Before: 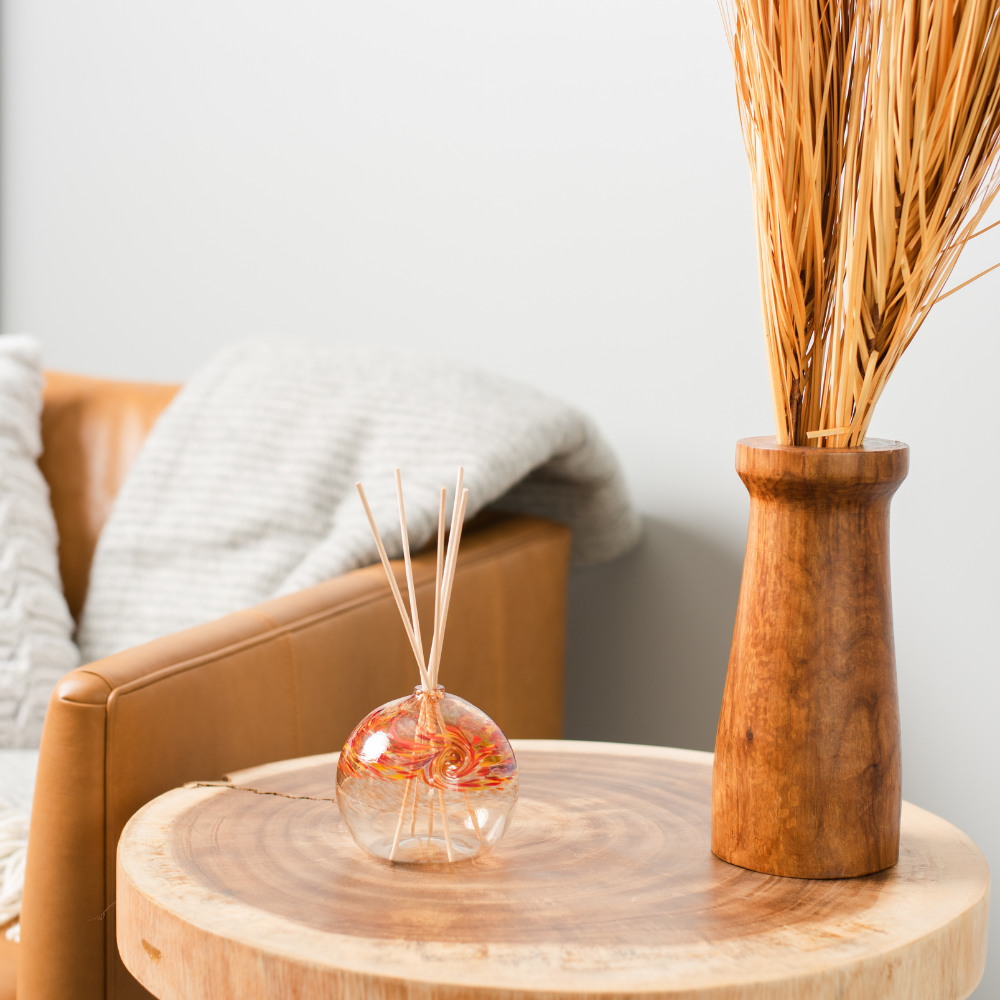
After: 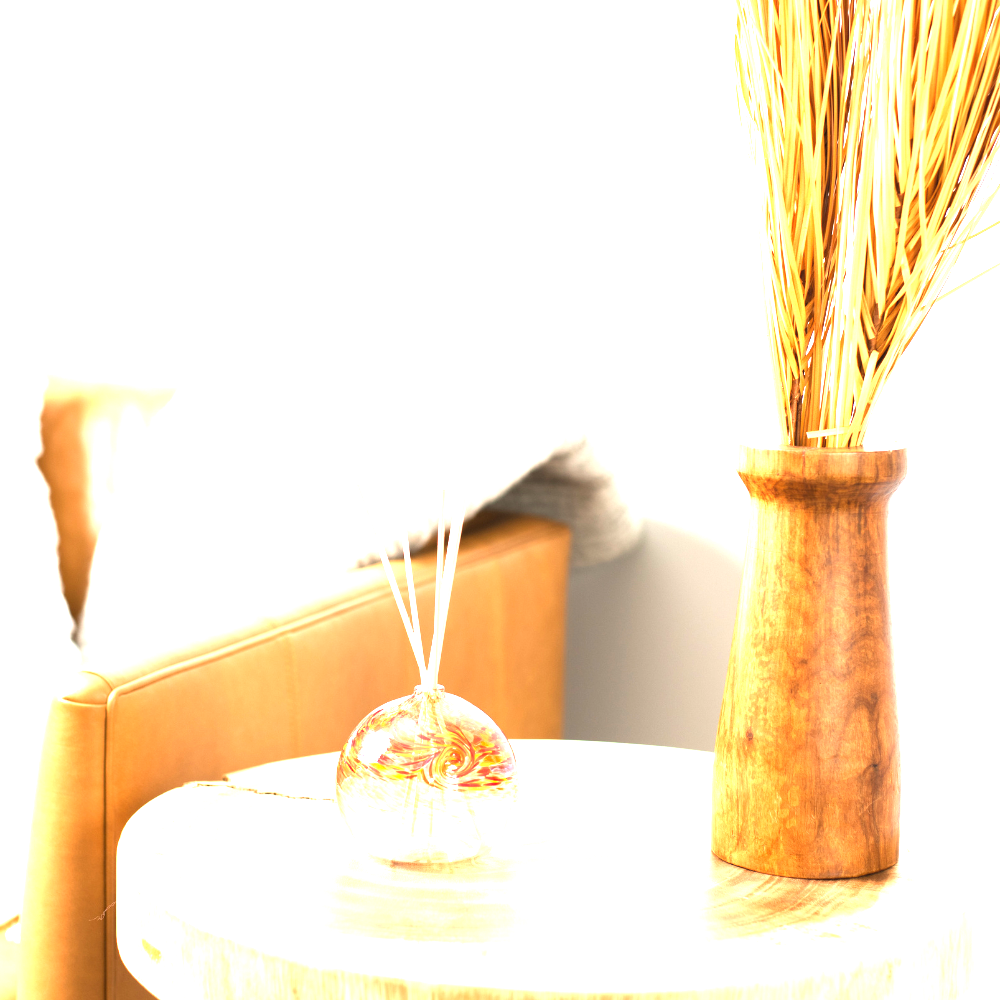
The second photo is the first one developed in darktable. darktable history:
exposure: black level correction 0, exposure 1.898 EV, compensate highlight preservation false
